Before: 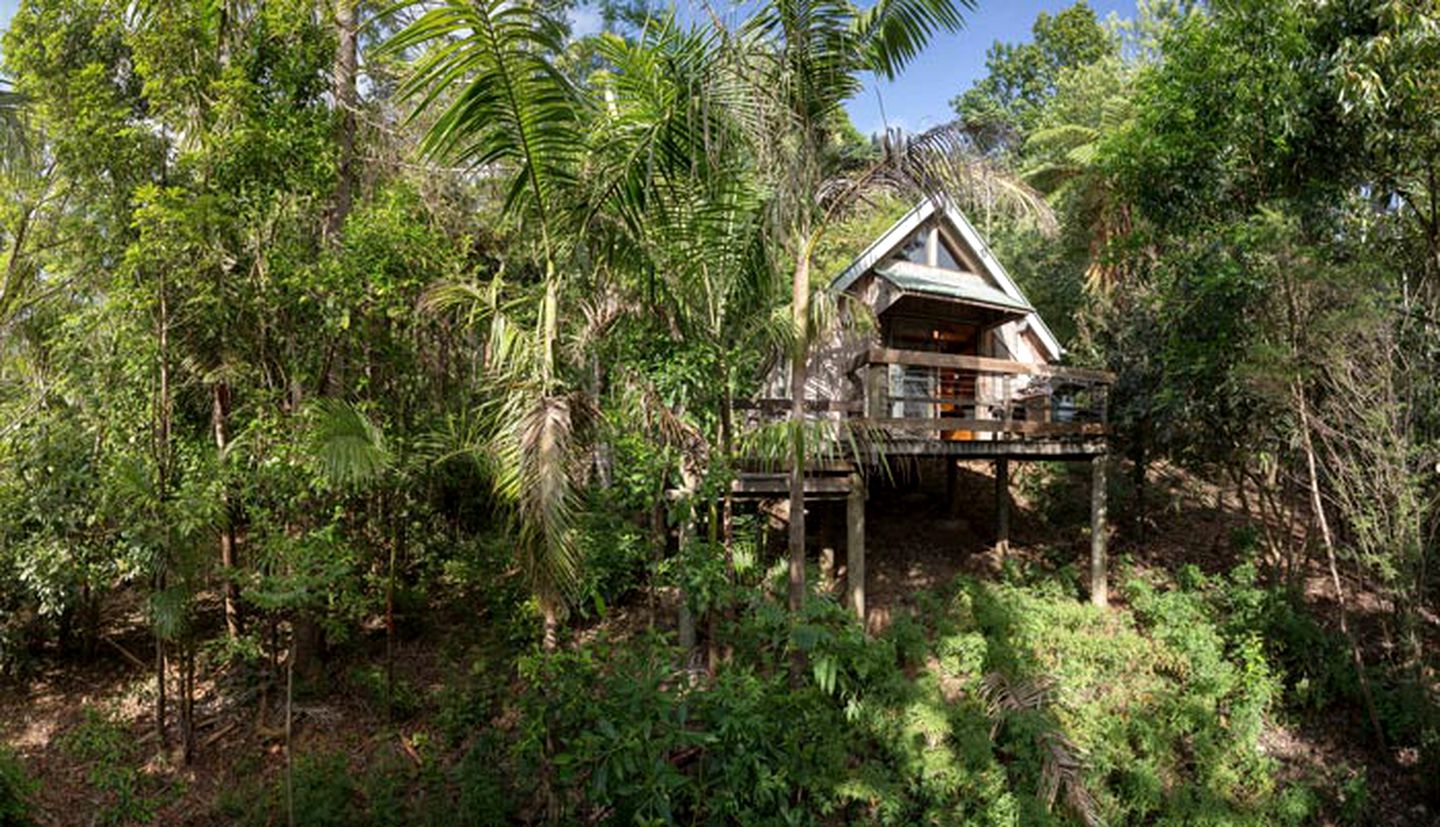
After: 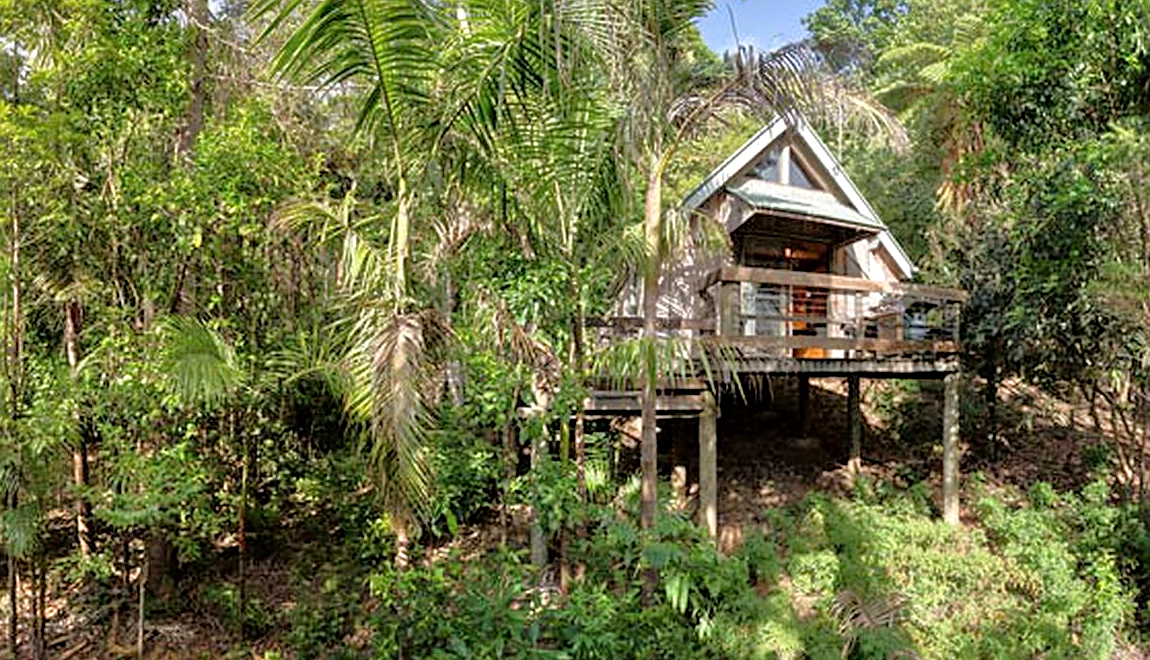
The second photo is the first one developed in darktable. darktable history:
crop and rotate: left 10.307%, top 9.946%, right 9.829%, bottom 10.143%
tone equalizer: -7 EV 0.147 EV, -6 EV 0.635 EV, -5 EV 1.12 EV, -4 EV 1.36 EV, -3 EV 1.18 EV, -2 EV 0.6 EV, -1 EV 0.168 EV
sharpen: on, module defaults
